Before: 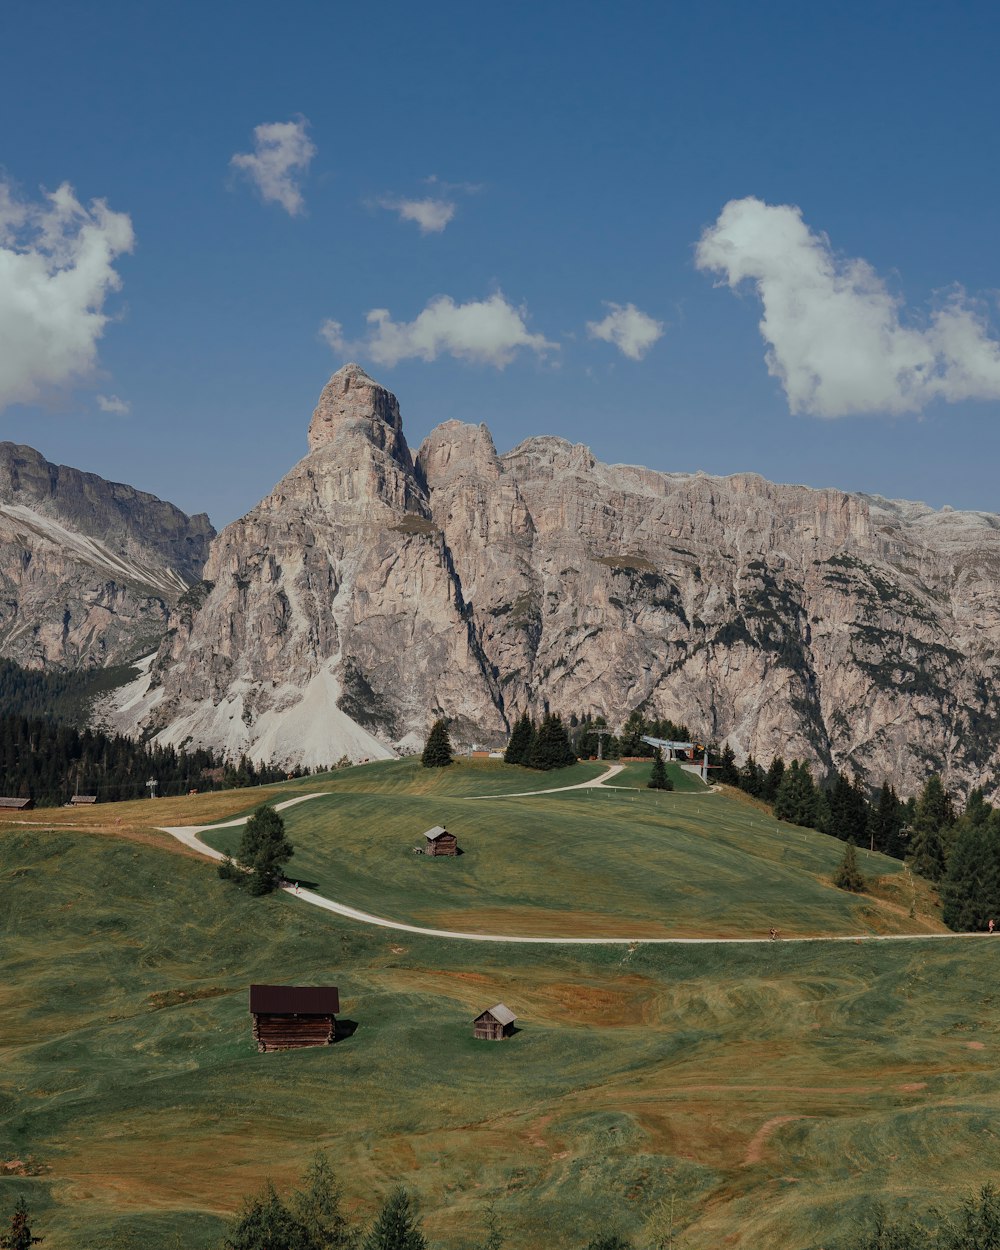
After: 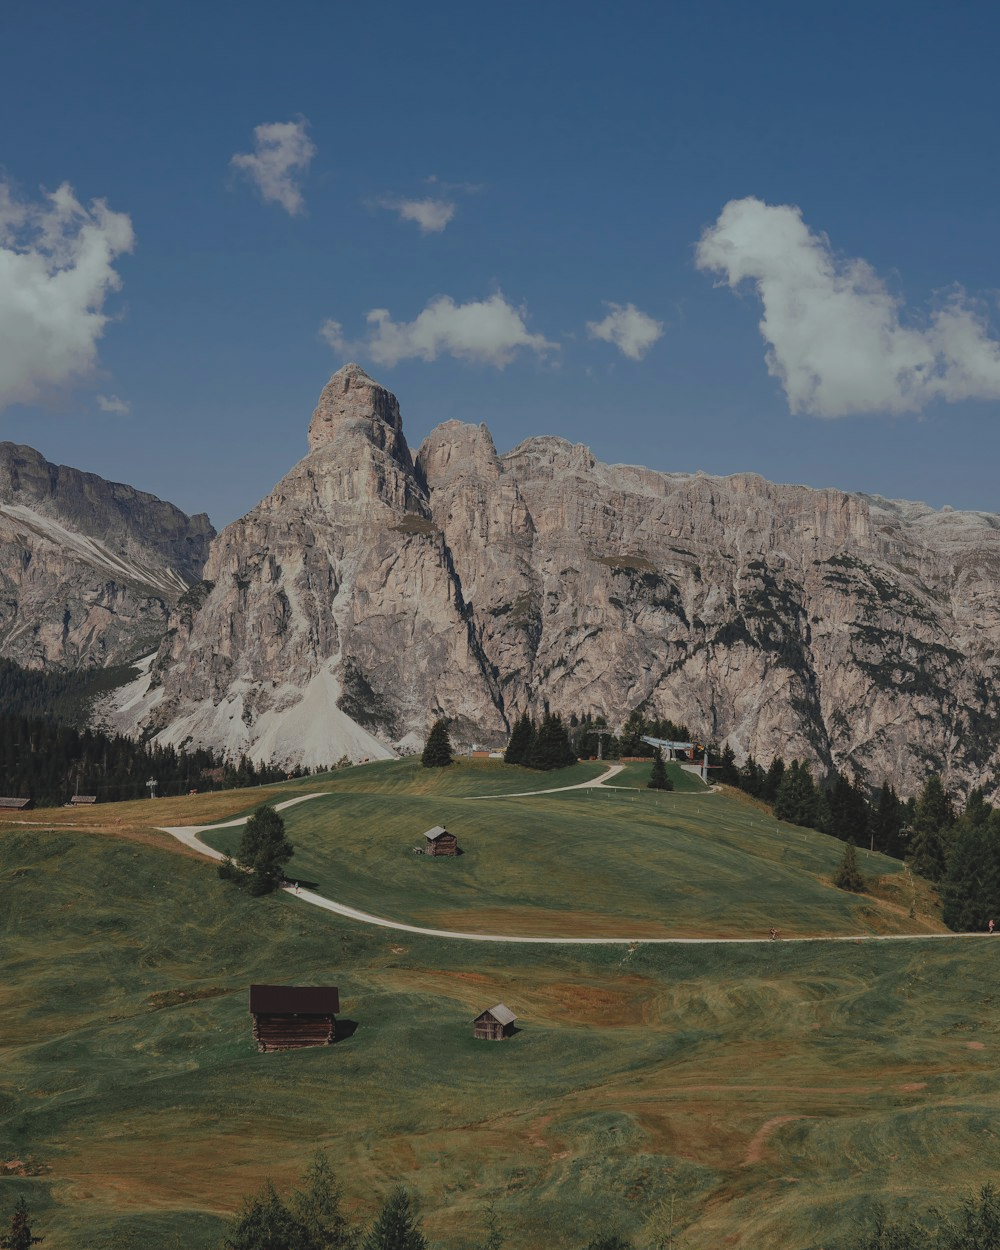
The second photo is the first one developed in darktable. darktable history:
levels: white 99.91%, levels [0.016, 0.492, 0.969]
exposure: black level correction -0.015, exposure -0.512 EV, compensate exposure bias true, compensate highlight preservation false
